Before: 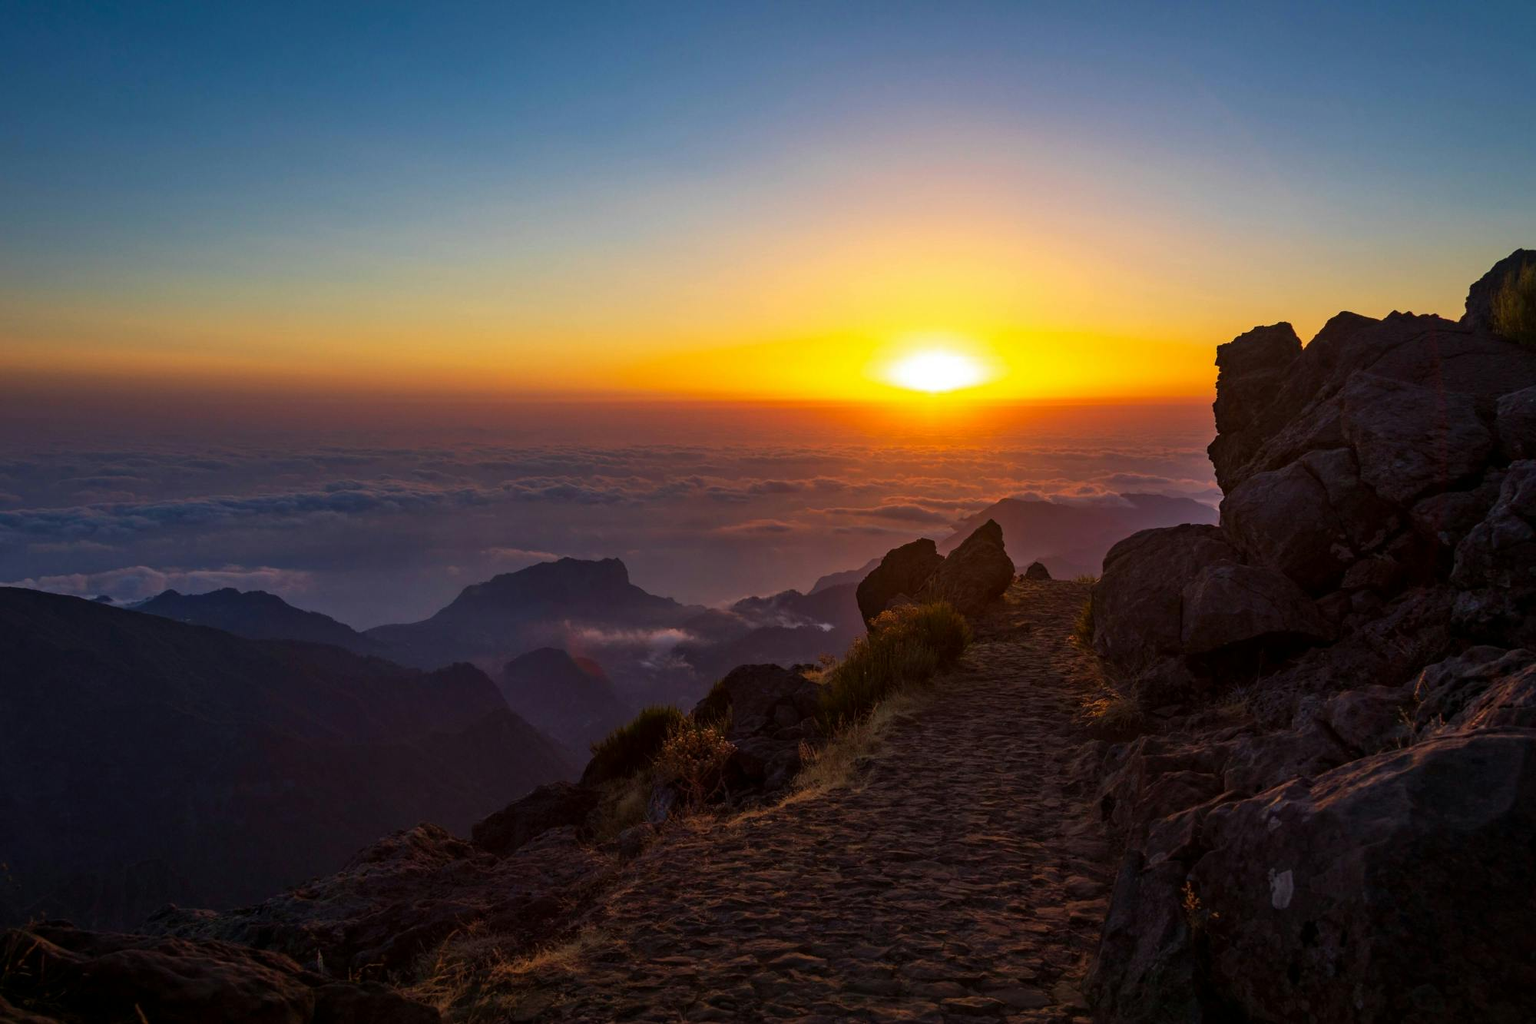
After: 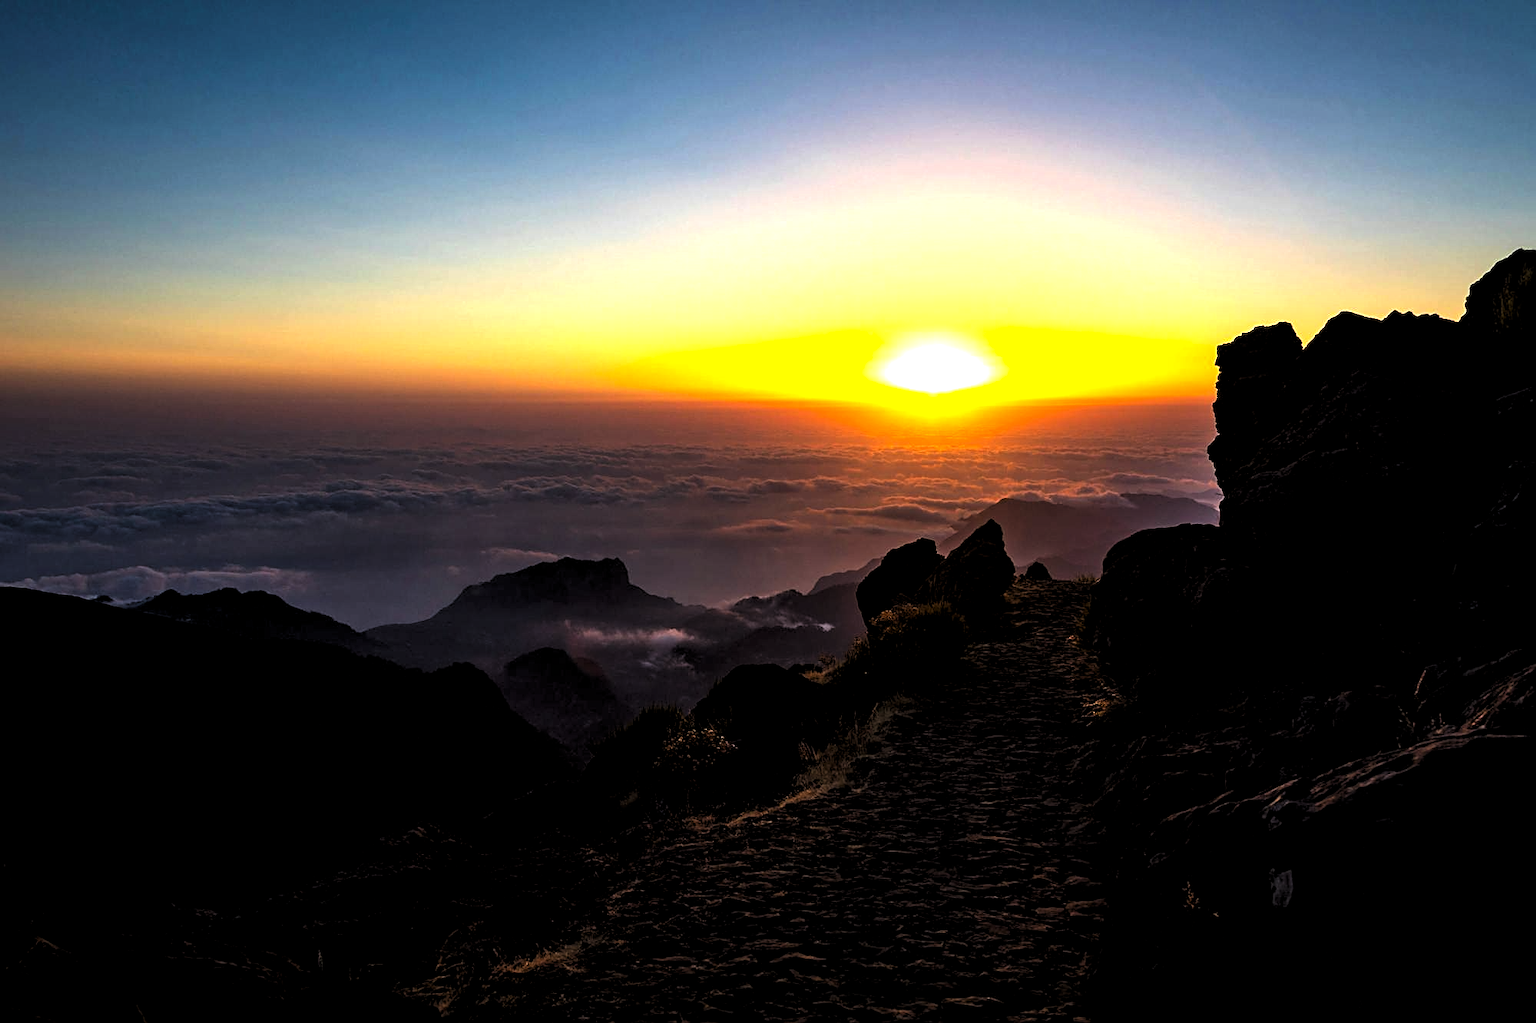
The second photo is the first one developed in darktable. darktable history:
levels: levels [0.044, 0.475, 0.791]
rgb levels: levels [[0.013, 0.434, 0.89], [0, 0.5, 1], [0, 0.5, 1]]
sharpen: on, module defaults
